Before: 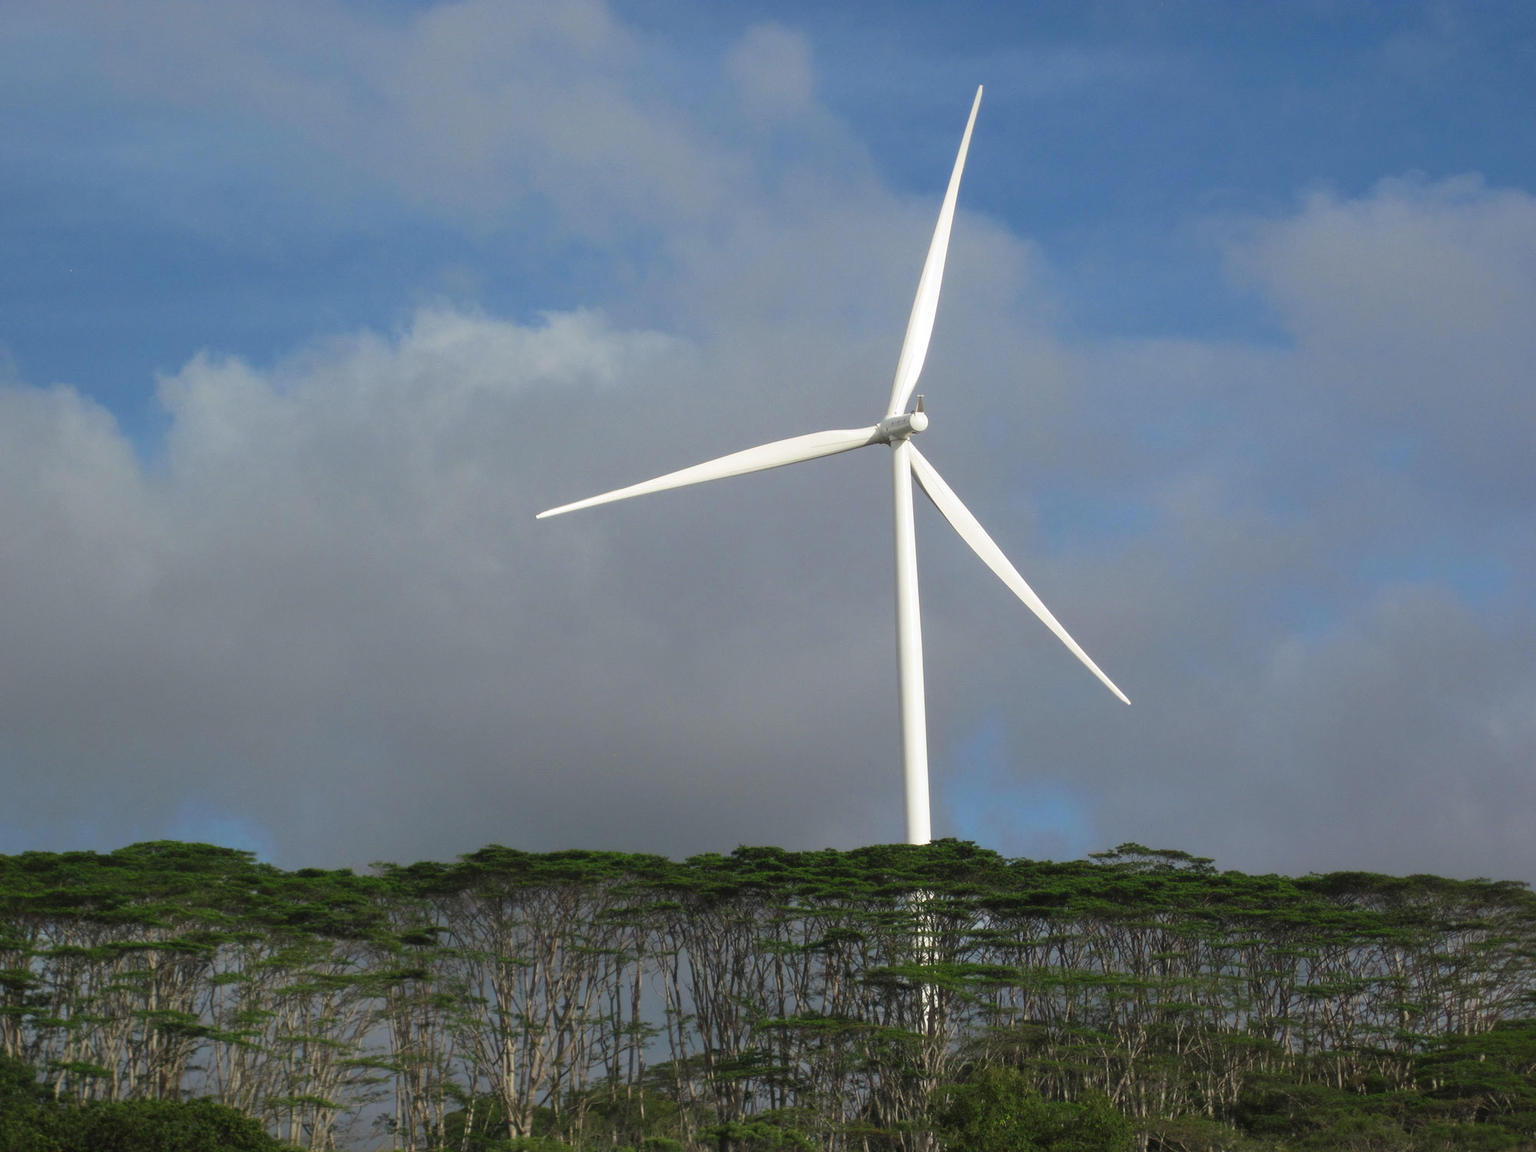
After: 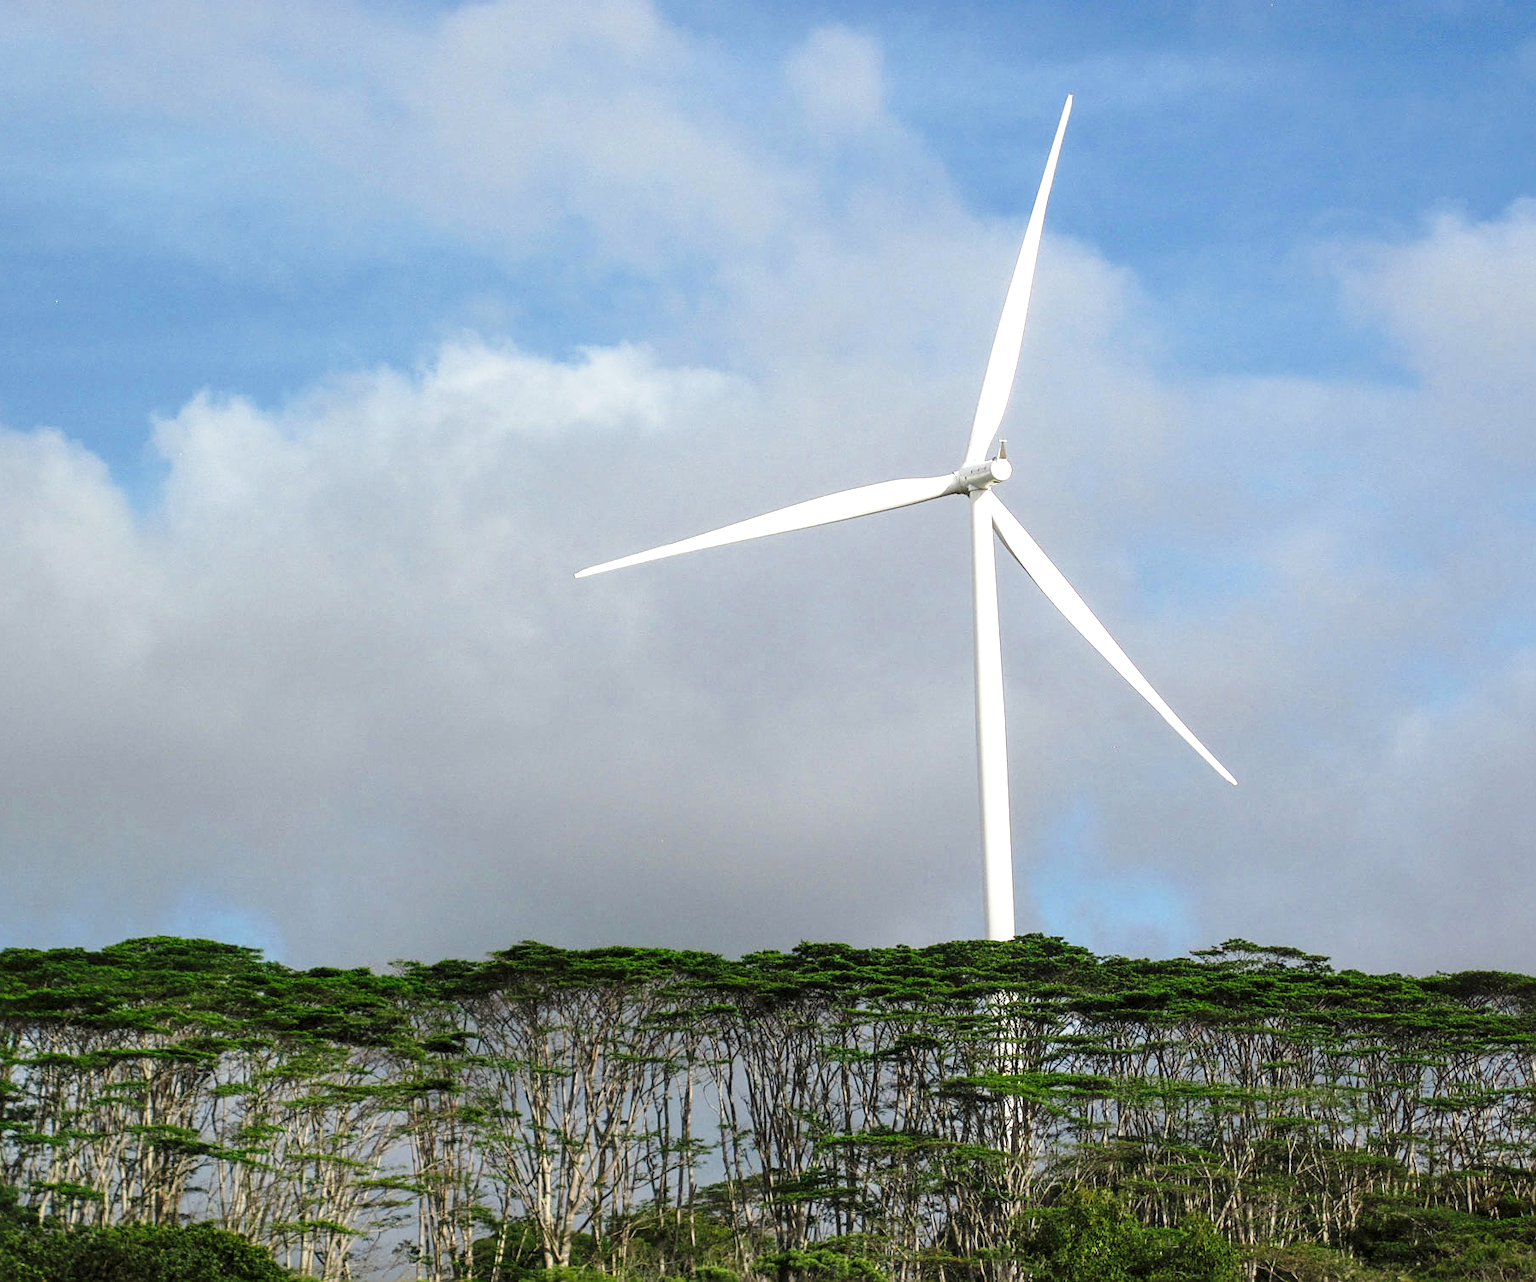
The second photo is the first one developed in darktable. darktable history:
color correction: highlights b* -0.029
levels: black 8.55%
sharpen: on, module defaults
base curve: curves: ch0 [(0, 0) (0.028, 0.03) (0.121, 0.232) (0.46, 0.748) (0.859, 0.968) (1, 1)], preserve colors none
crop and rotate: left 1.316%, right 8.86%
exposure: exposure 0.202 EV, compensate exposure bias true, compensate highlight preservation false
local contrast: detail 130%
